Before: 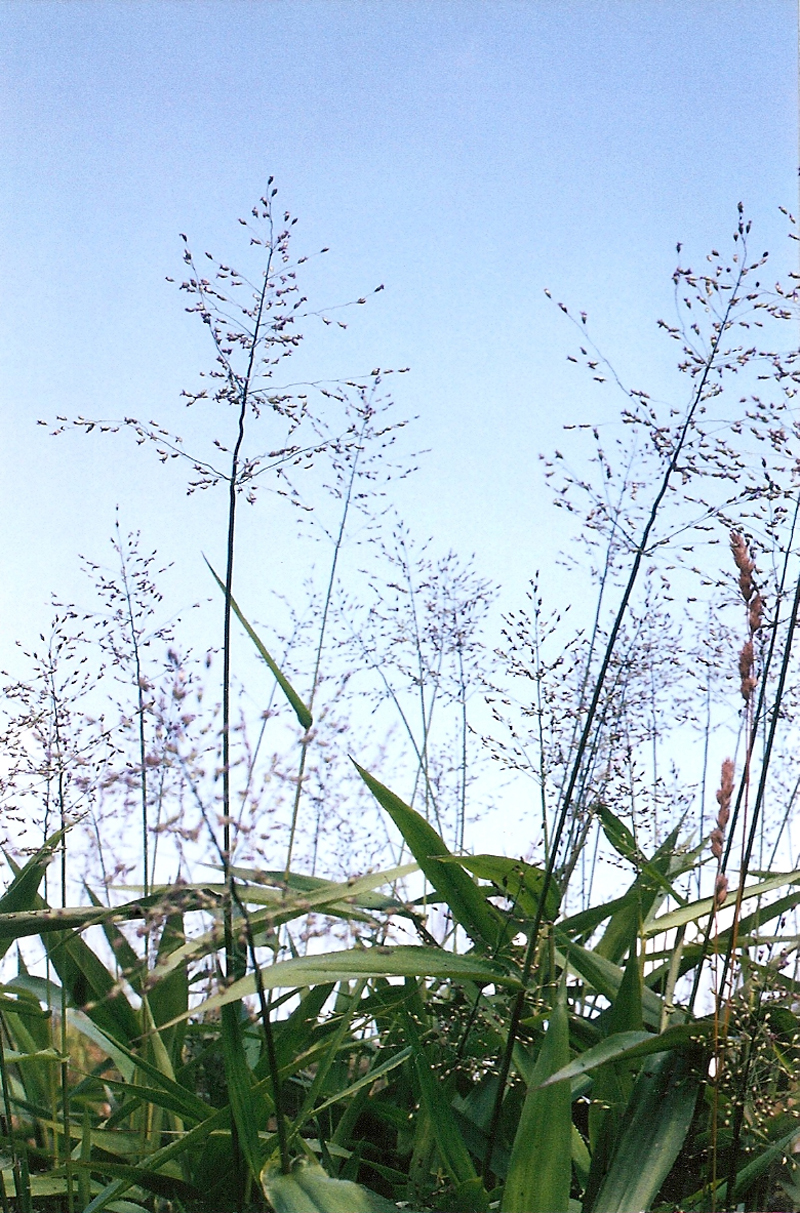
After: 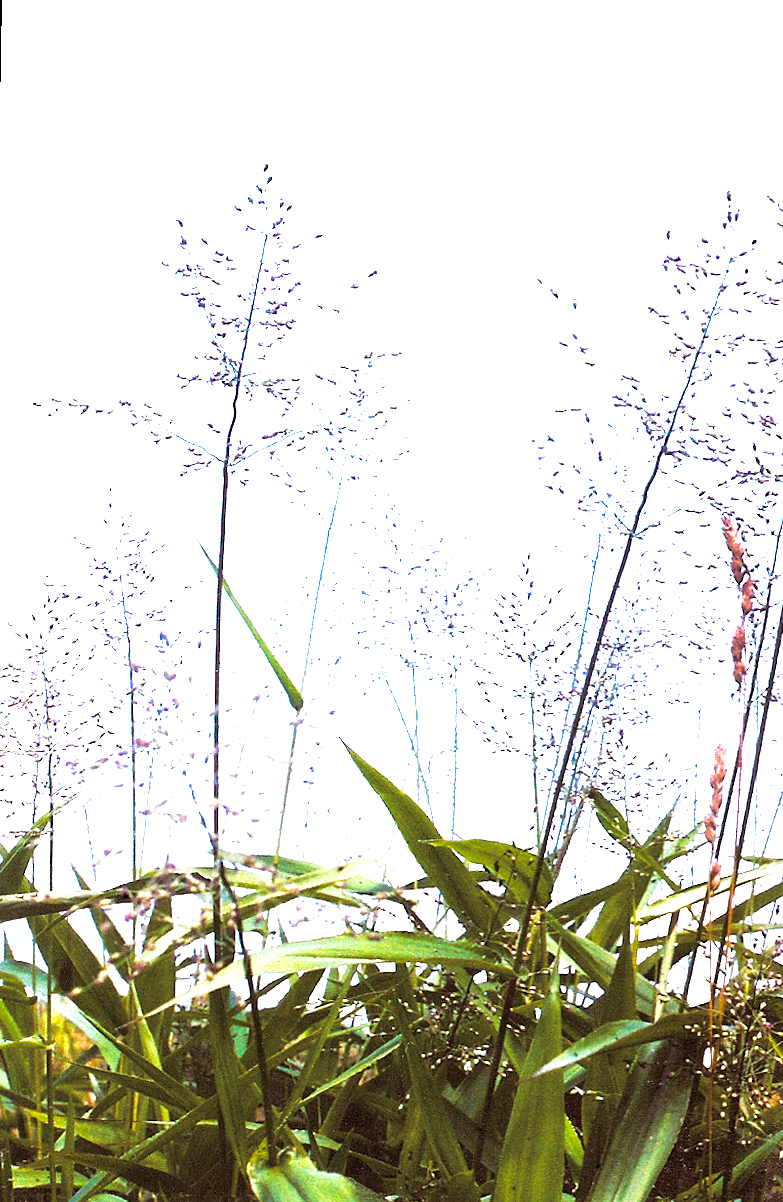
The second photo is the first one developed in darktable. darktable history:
contrast brightness saturation: saturation -0.04
color balance rgb: linear chroma grading › shadows 10%, linear chroma grading › highlights 10%, linear chroma grading › global chroma 15%, linear chroma grading › mid-tones 15%, perceptual saturation grading › global saturation 40%, perceptual saturation grading › highlights -25%, perceptual saturation grading › mid-tones 35%, perceptual saturation grading › shadows 35%, perceptual brilliance grading › global brilliance 11.29%, global vibrance 11.29%
exposure: black level correction 0, exposure 1.2 EV, compensate exposure bias true, compensate highlight preservation false
split-toning: highlights › hue 180°
rotate and perspective: rotation 0.226°, lens shift (vertical) -0.042, crop left 0.023, crop right 0.982, crop top 0.006, crop bottom 0.994
